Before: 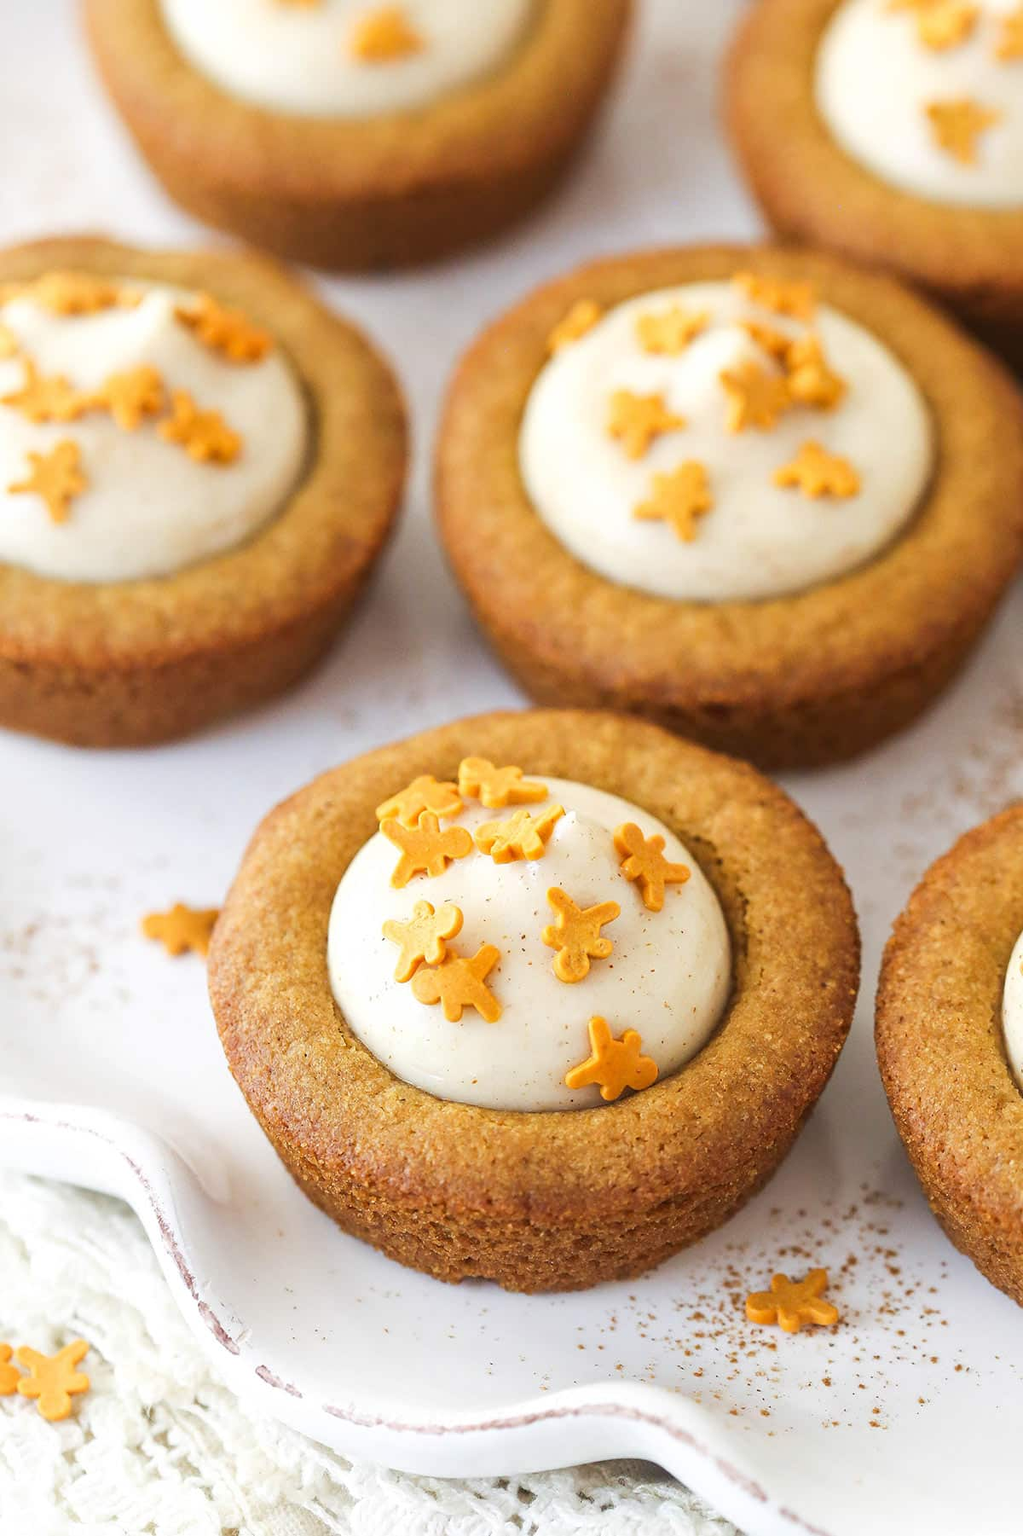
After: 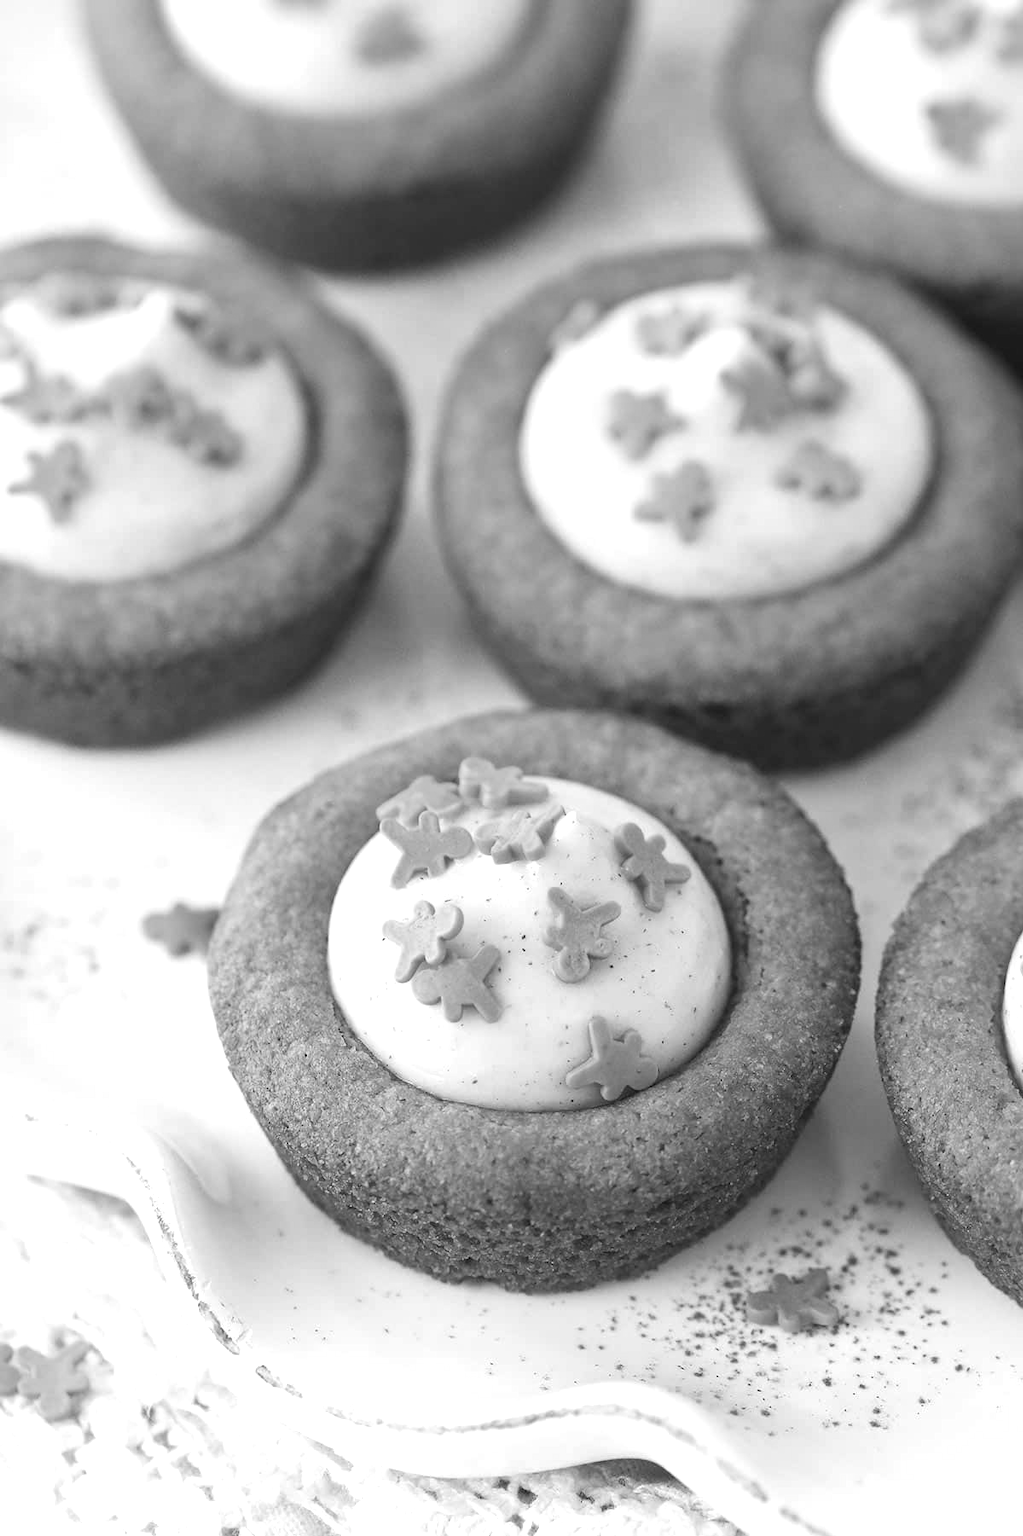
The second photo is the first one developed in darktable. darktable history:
color balance rgb: perceptual saturation grading › global saturation 30%, global vibrance 10%
color calibration: output gray [0.25, 0.35, 0.4, 0], x 0.383, y 0.372, temperature 3905.17 K
exposure: exposure 0.2 EV, compensate highlight preservation false
